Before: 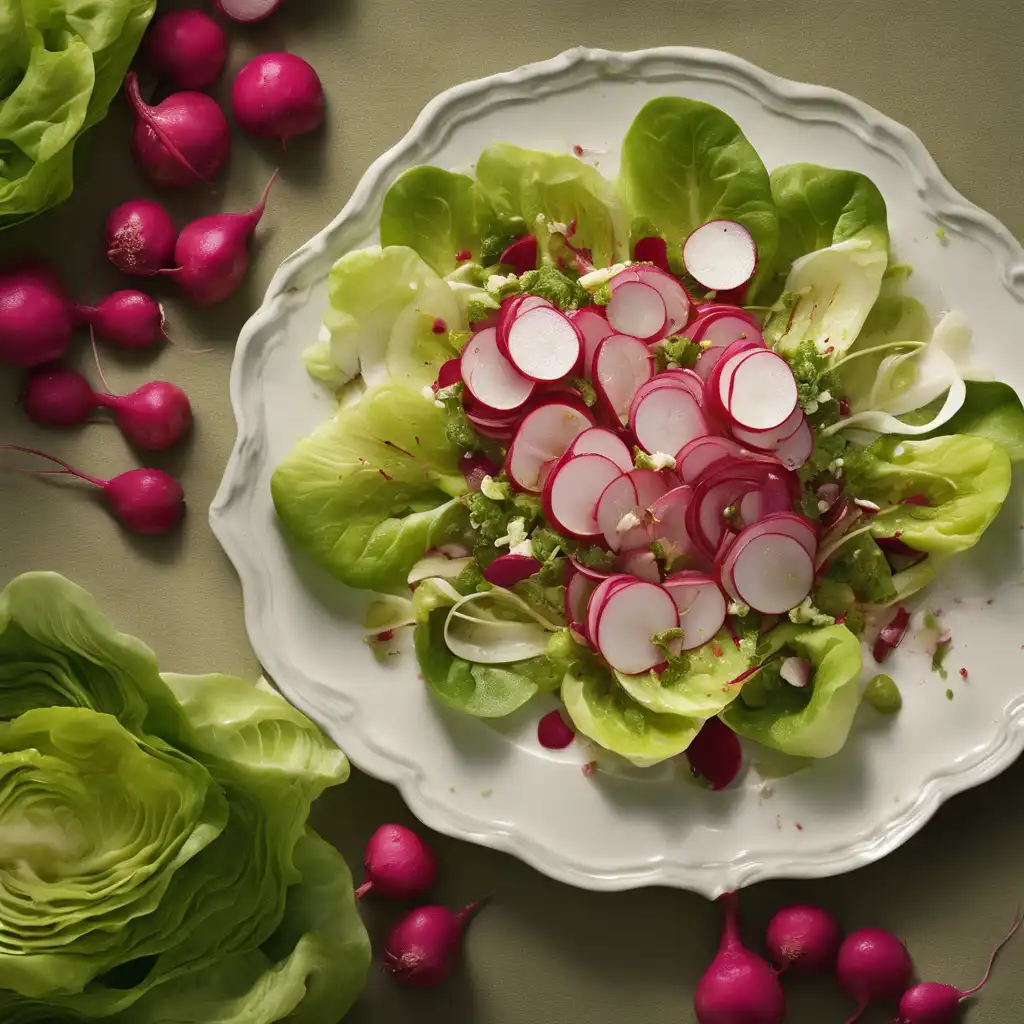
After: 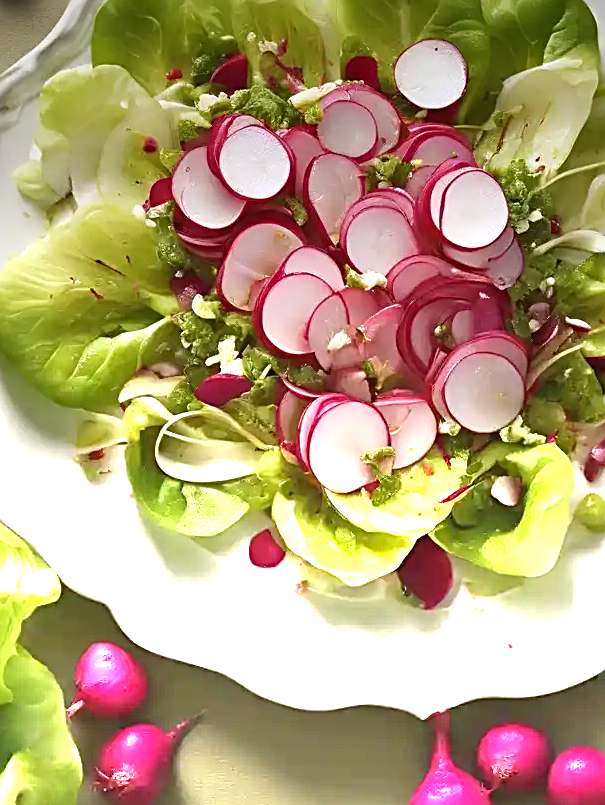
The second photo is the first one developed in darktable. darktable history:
crop and rotate: left 28.256%, top 17.734%, right 12.656%, bottom 3.573%
white balance: red 0.984, blue 1.059
graduated density: density -3.9 EV
sharpen: radius 2.543, amount 0.636
